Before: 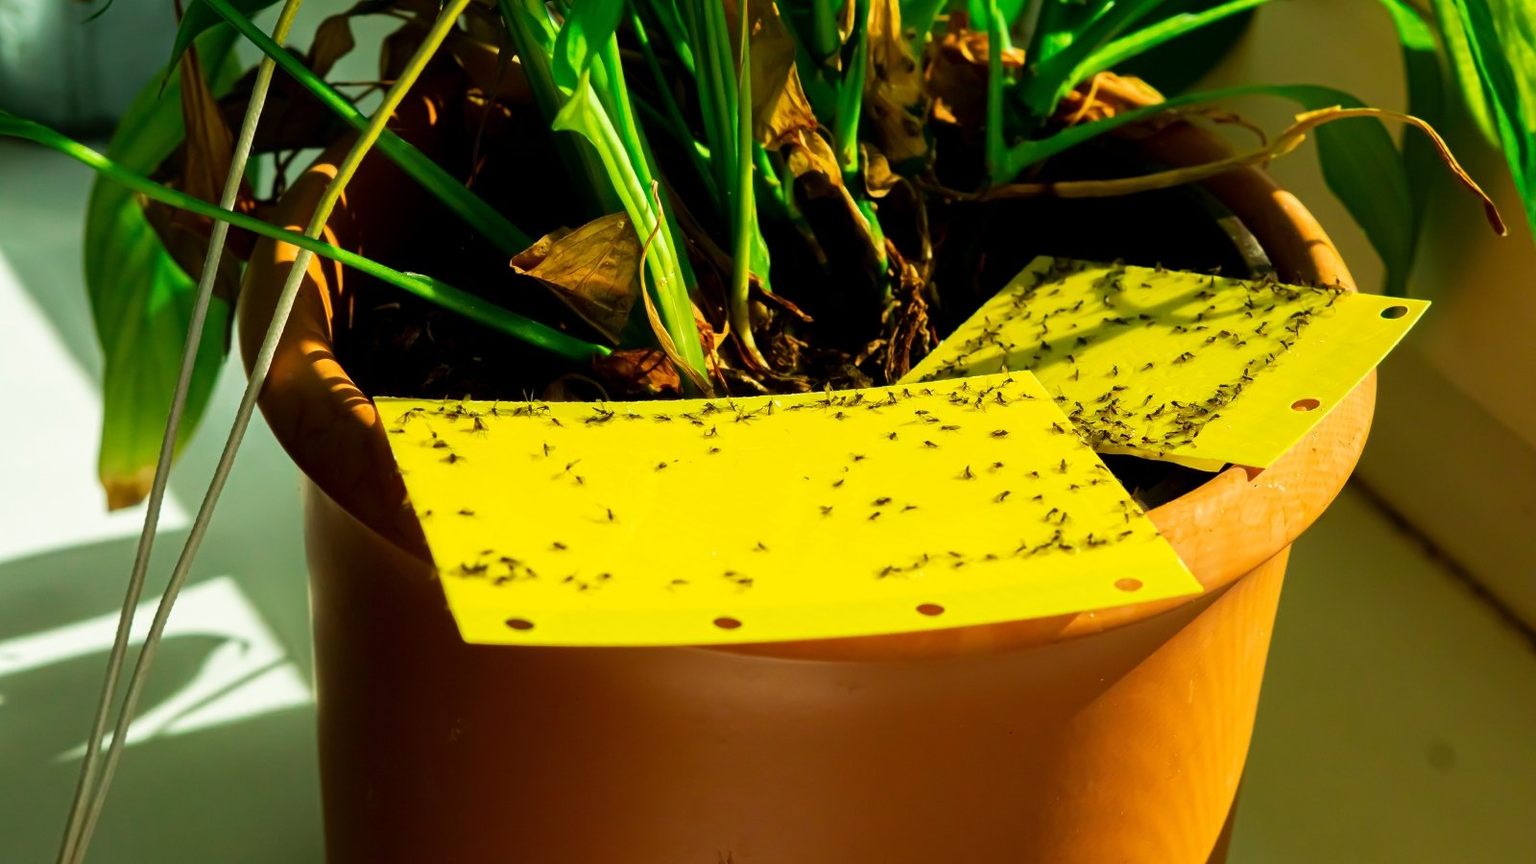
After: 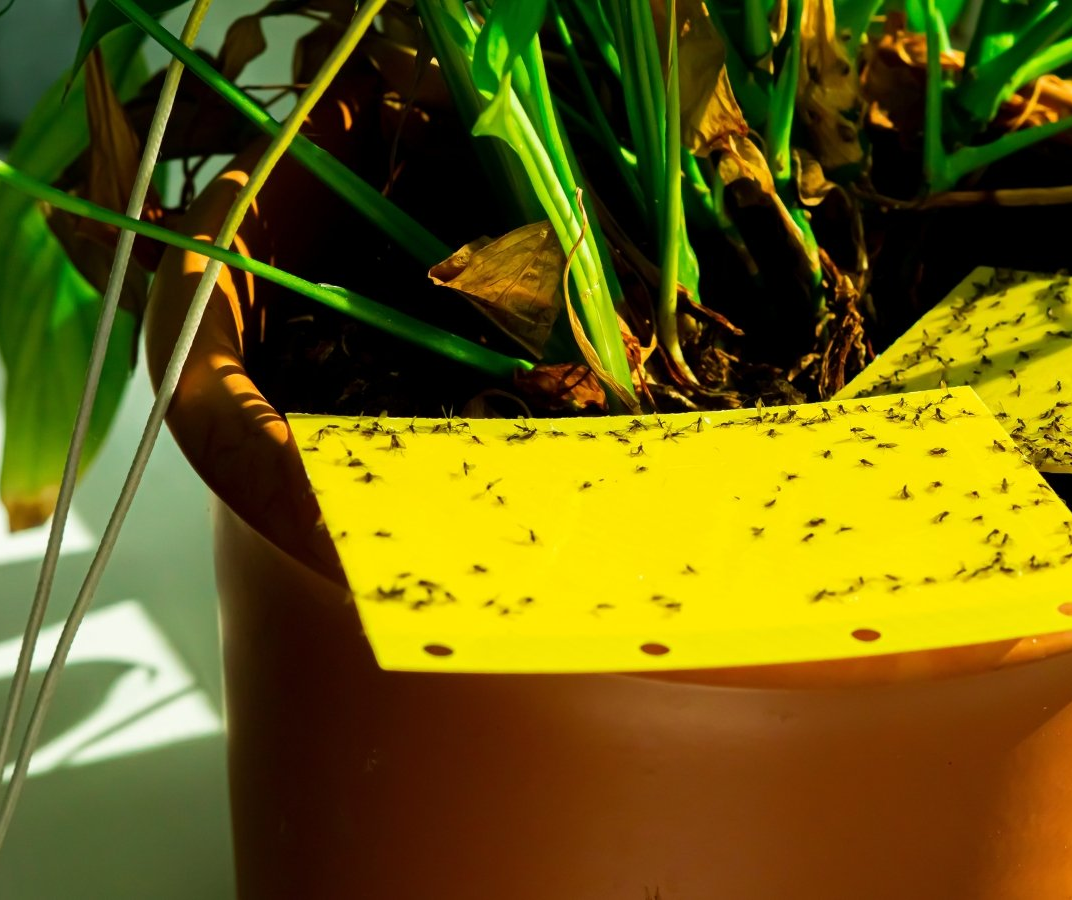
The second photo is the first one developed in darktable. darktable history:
crop and rotate: left 6.466%, right 26.475%
